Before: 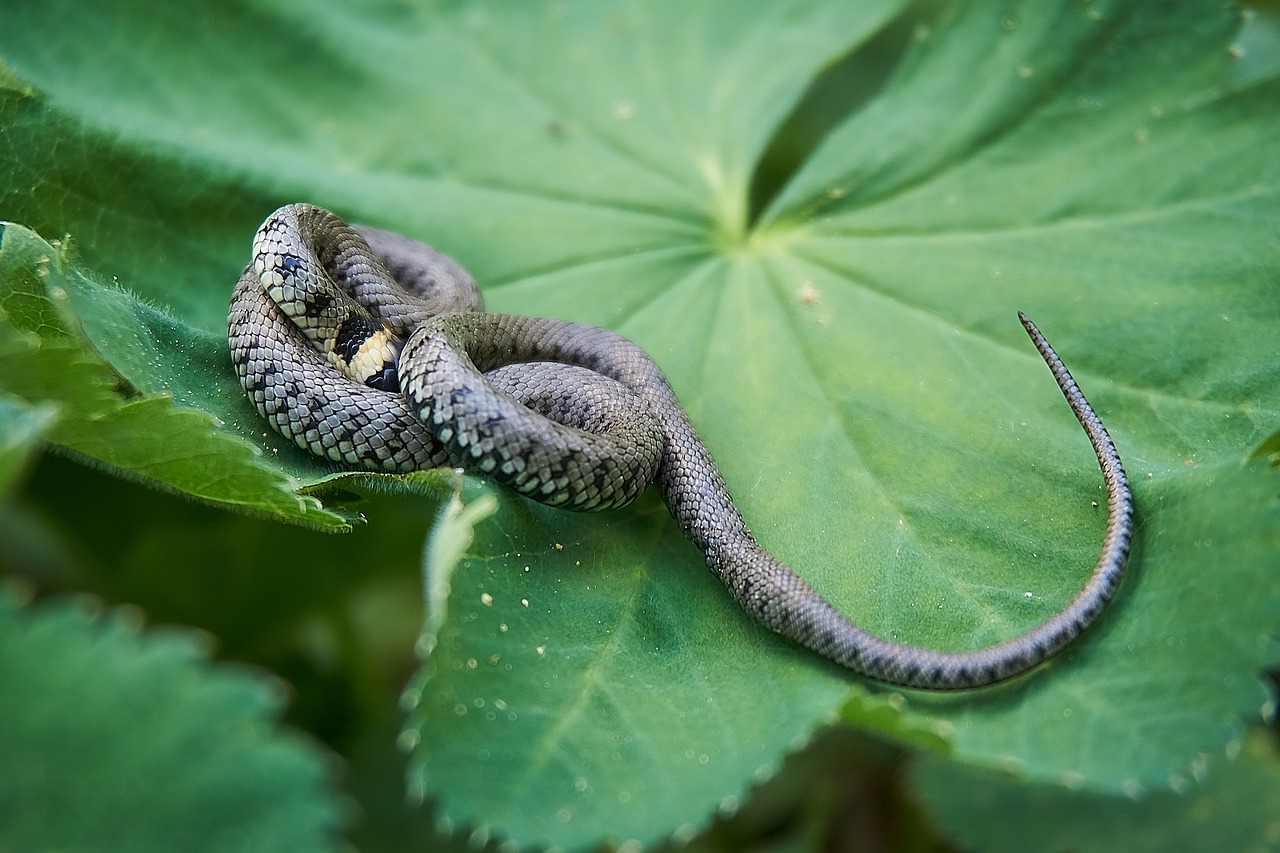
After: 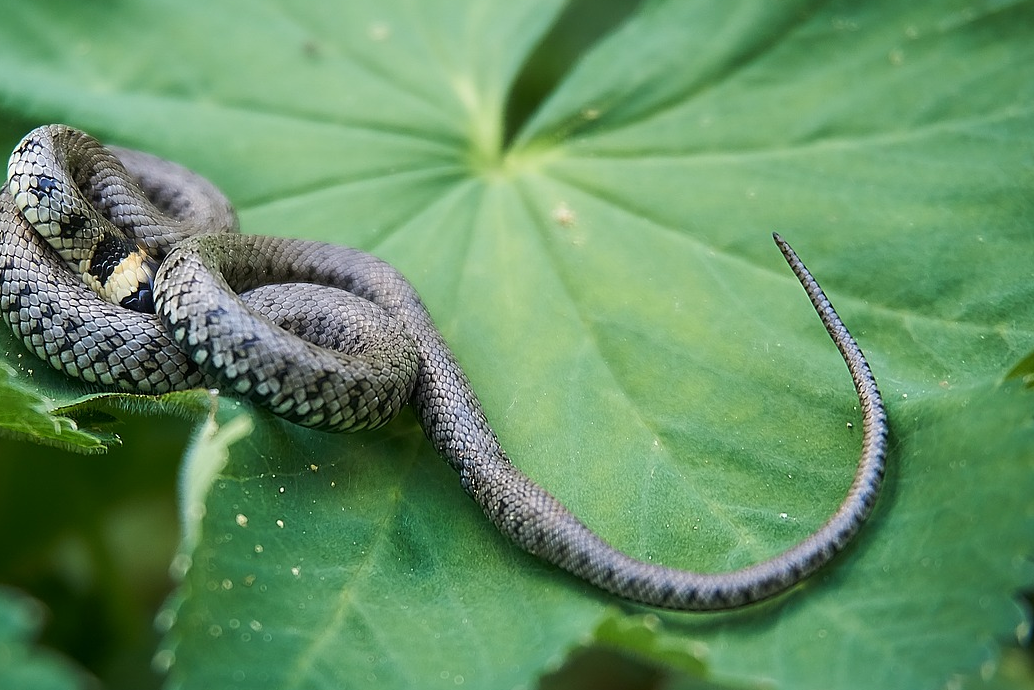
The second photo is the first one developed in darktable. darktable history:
crop: left 19.147%, top 9.348%, right 0%, bottom 9.681%
contrast brightness saturation: contrast 0.049
